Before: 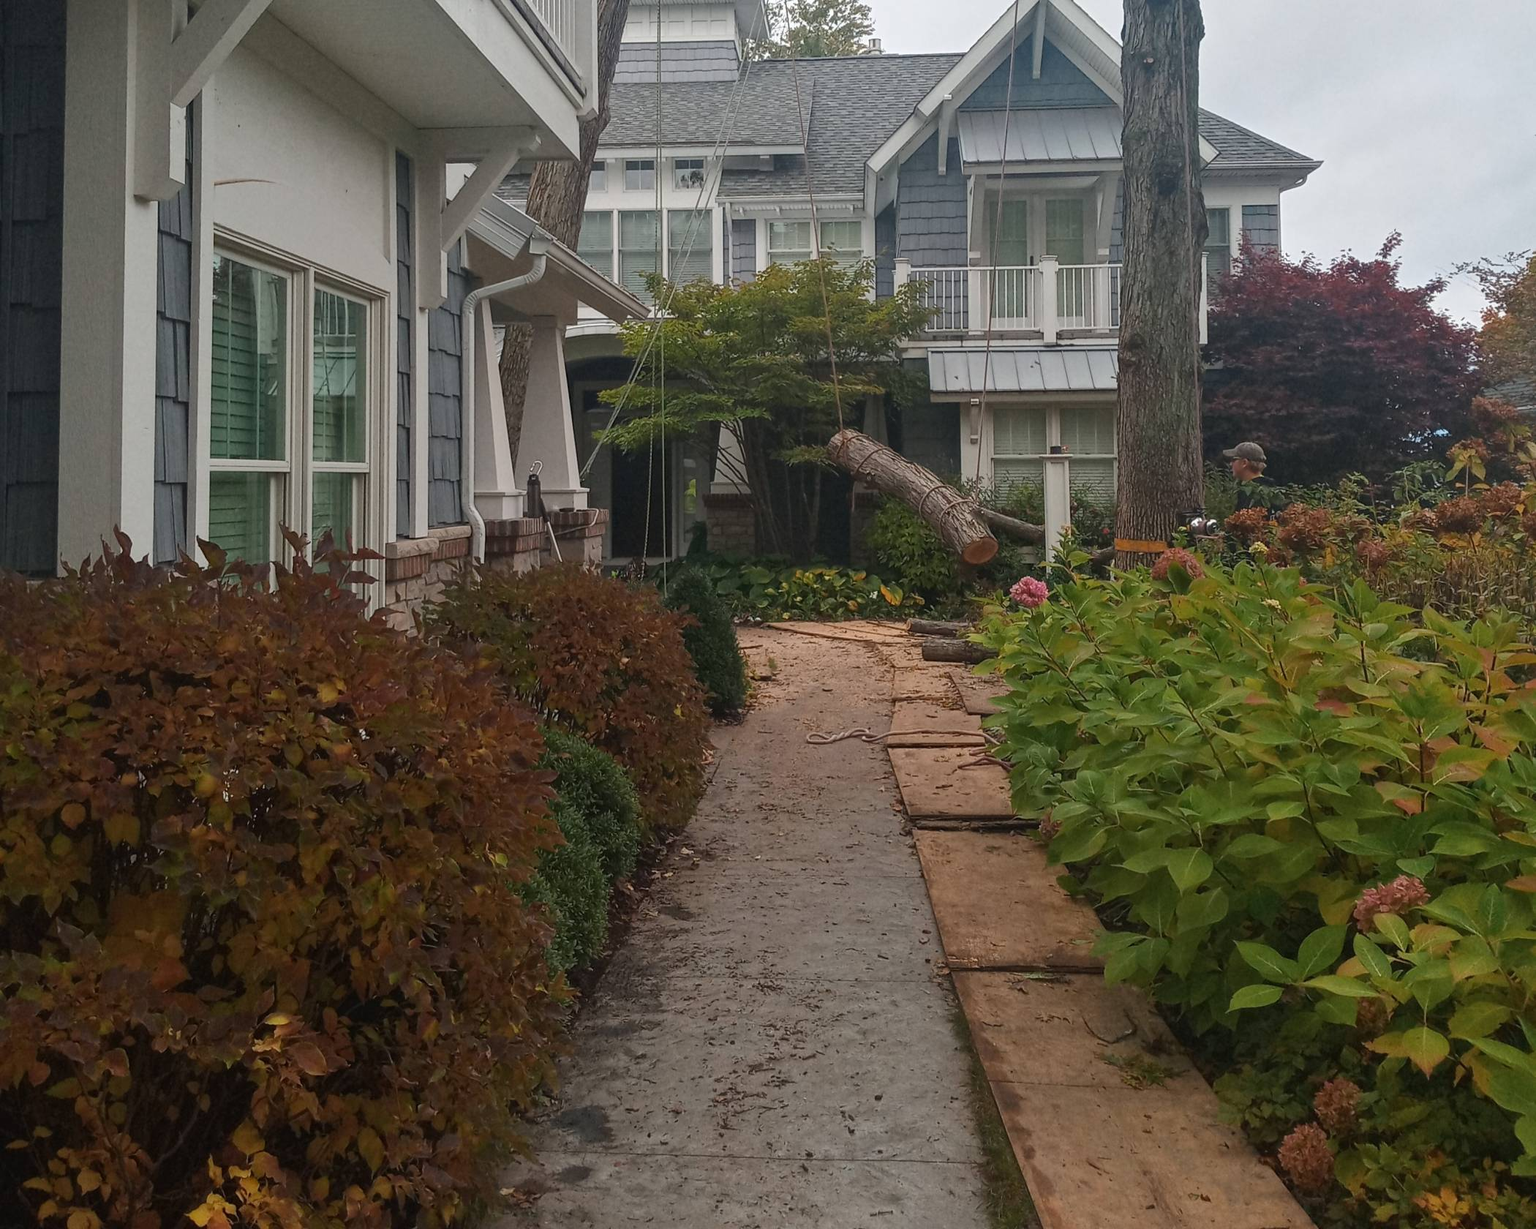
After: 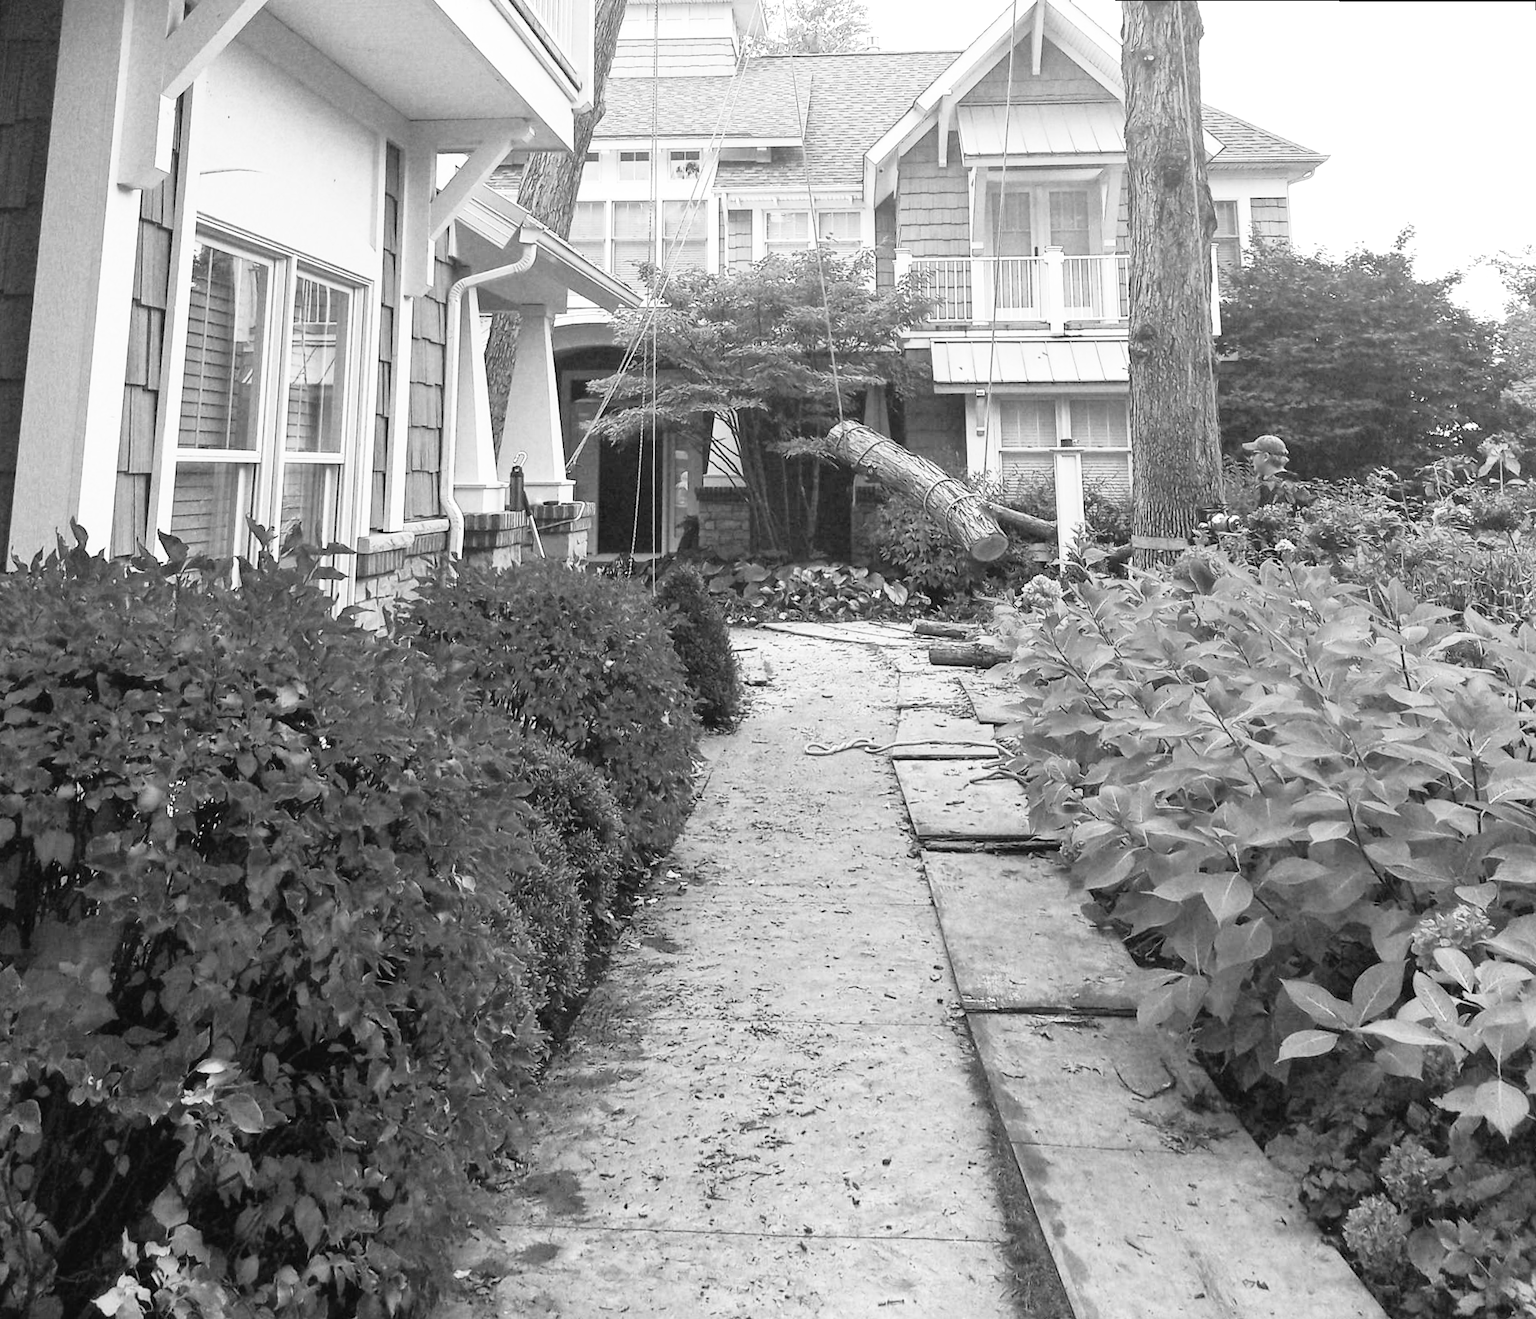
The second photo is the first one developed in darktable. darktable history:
rotate and perspective: rotation 0.215°, lens shift (vertical) -0.139, crop left 0.069, crop right 0.939, crop top 0.002, crop bottom 0.996
exposure: black level correction 0, exposure 0.7 EV, compensate exposure bias true, compensate highlight preservation false
base curve: curves: ch0 [(0, 0) (0.012, 0.01) (0.073, 0.168) (0.31, 0.711) (0.645, 0.957) (1, 1)], preserve colors none
monochrome: a 1.94, b -0.638
contrast brightness saturation: saturation 0.5
